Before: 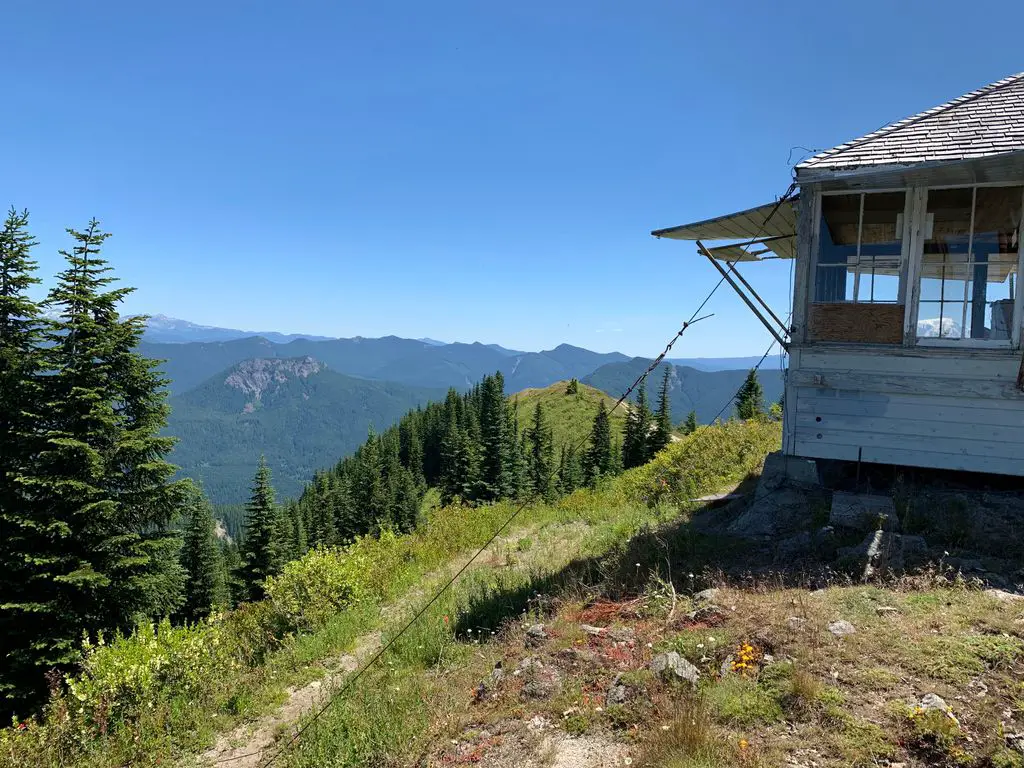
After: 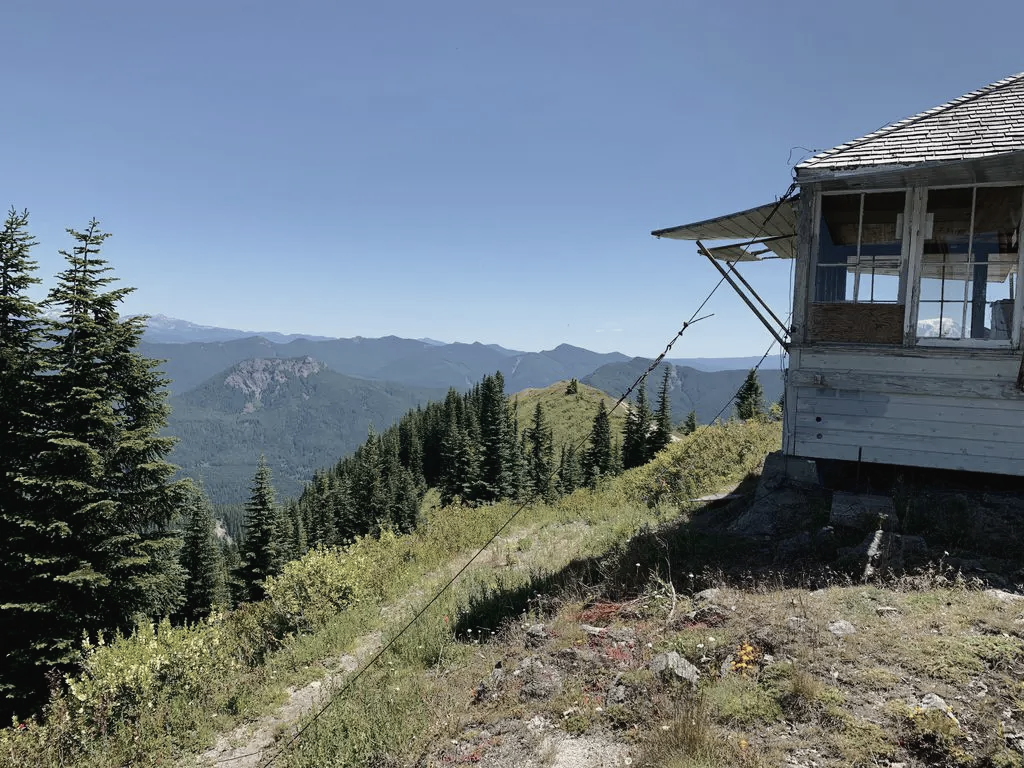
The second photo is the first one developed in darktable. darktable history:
color correction: saturation 0.5
tone curve: curves: ch0 [(0, 0.021) (0.049, 0.044) (0.157, 0.131) (0.365, 0.359) (0.499, 0.517) (0.675, 0.667) (0.856, 0.83) (1, 0.969)]; ch1 [(0, 0) (0.302, 0.309) (0.433, 0.443) (0.472, 0.47) (0.502, 0.503) (0.527, 0.516) (0.564, 0.557) (0.614, 0.645) (0.677, 0.722) (0.859, 0.889) (1, 1)]; ch2 [(0, 0) (0.33, 0.301) (0.447, 0.44) (0.487, 0.496) (0.502, 0.501) (0.535, 0.537) (0.565, 0.558) (0.608, 0.624) (1, 1)], color space Lab, independent channels, preserve colors none
